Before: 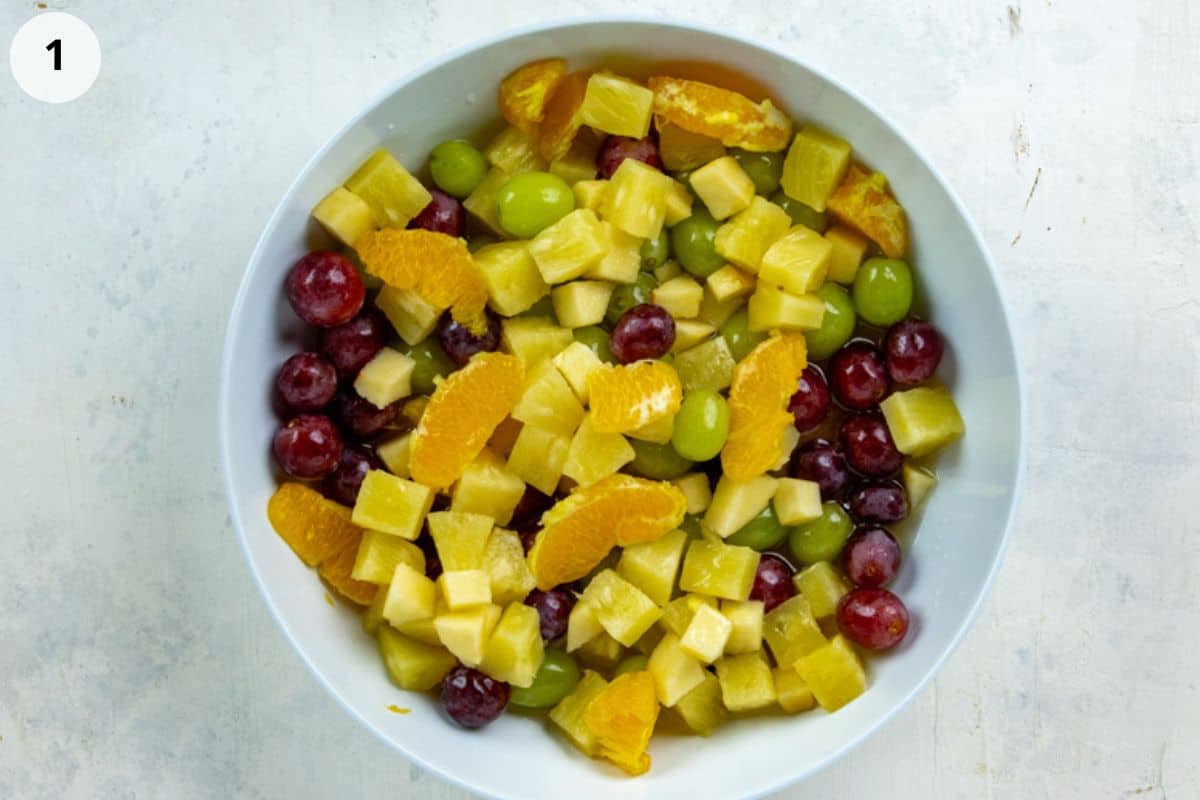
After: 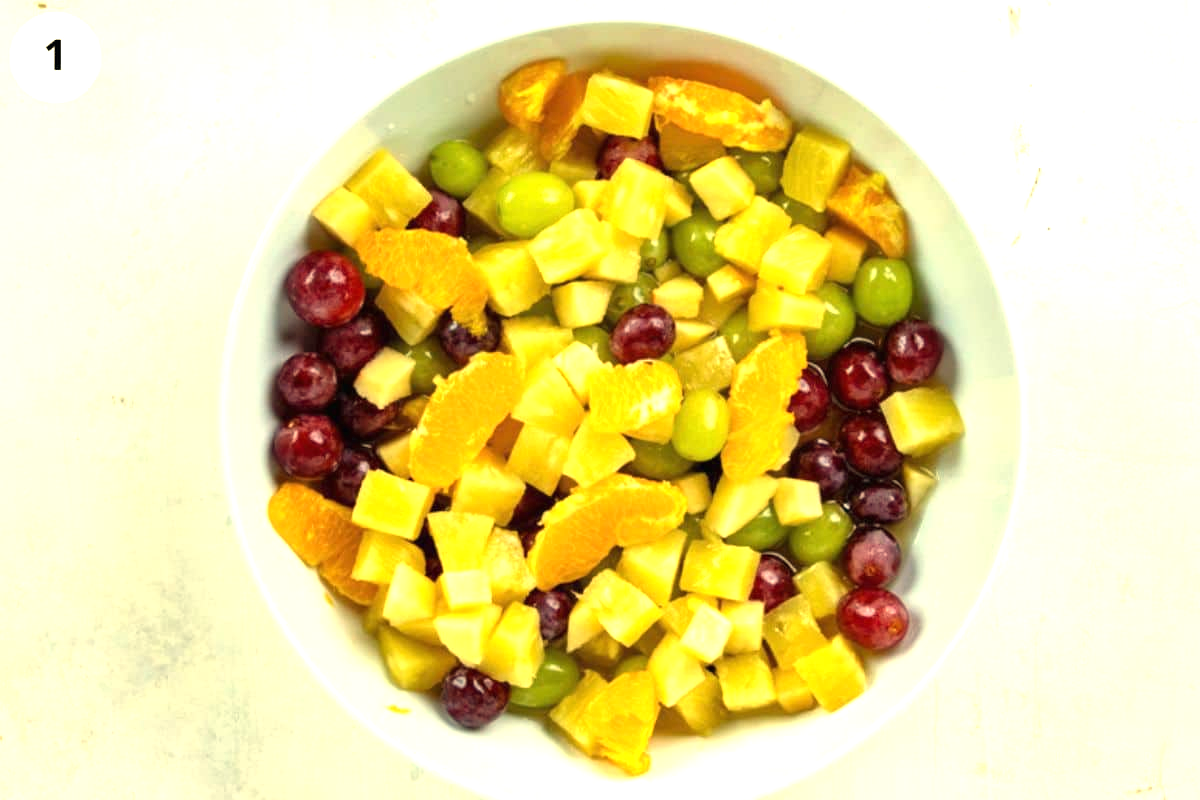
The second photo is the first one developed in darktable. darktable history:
exposure: black level correction 0, exposure 1 EV, compensate highlight preservation false
white balance: red 1.08, blue 0.791
